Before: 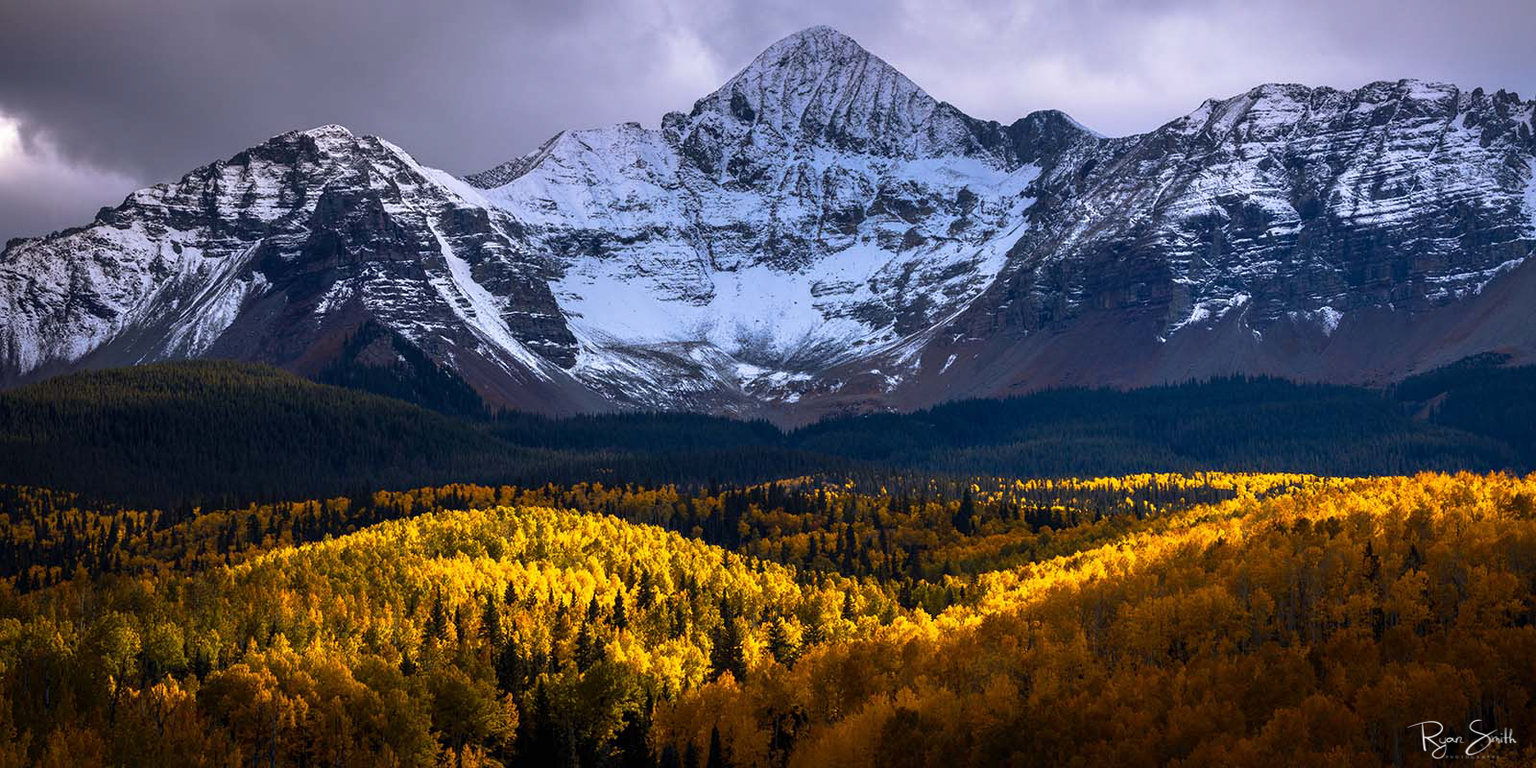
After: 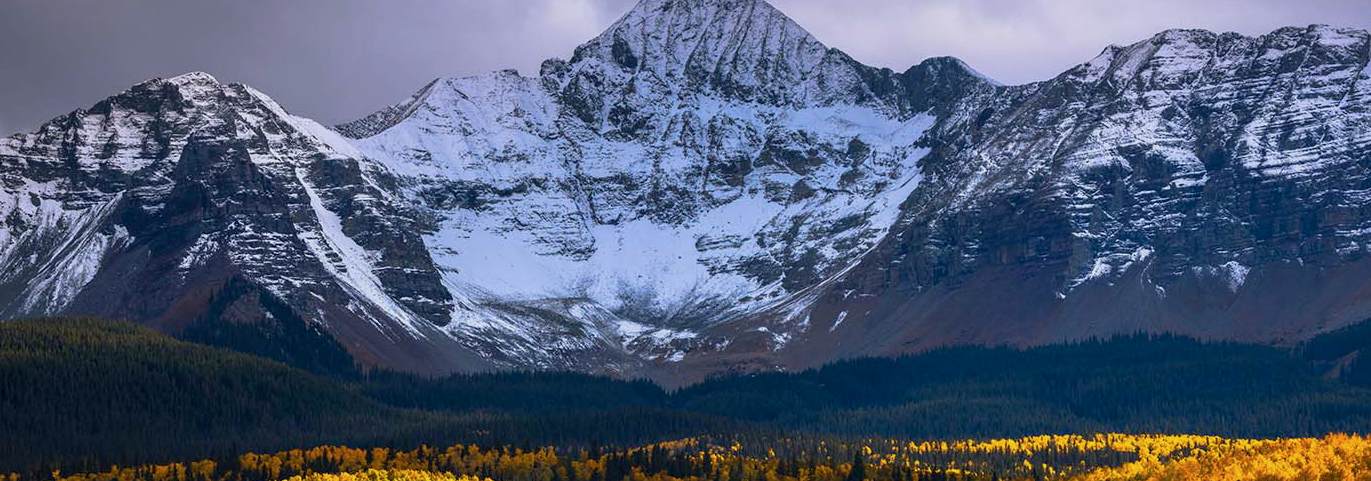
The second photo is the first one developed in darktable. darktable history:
crop and rotate: left 9.322%, top 7.296%, right 4.929%, bottom 32.547%
color balance rgb: shadows lift › chroma 2.028%, shadows lift › hue 135.17°, perceptual saturation grading › global saturation -0.445%, contrast -9.876%
